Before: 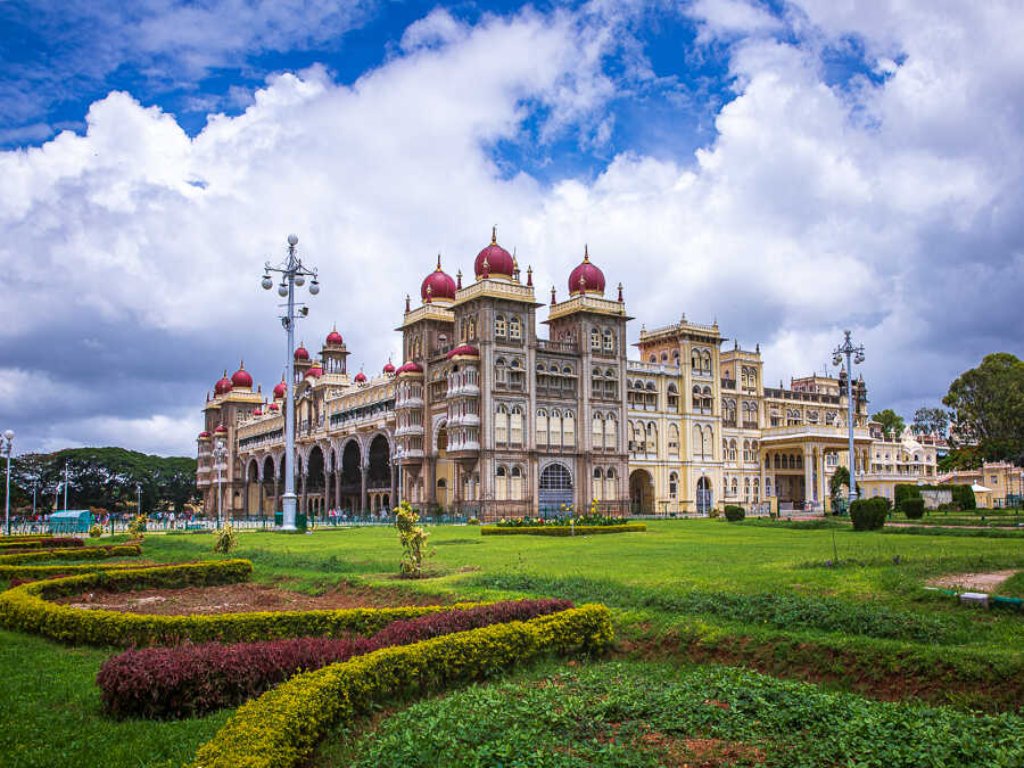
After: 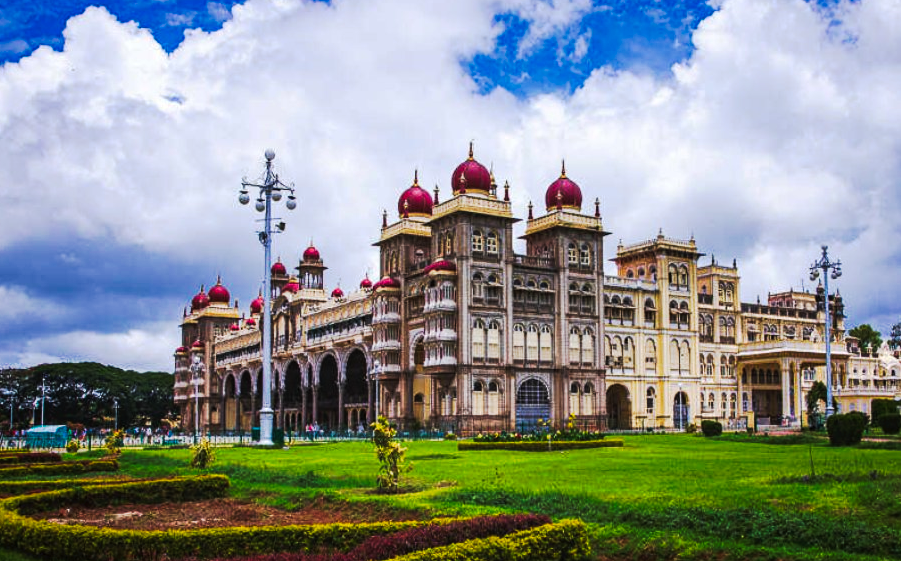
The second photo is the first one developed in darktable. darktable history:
tone curve: curves: ch0 [(0, 0) (0.003, 0.006) (0.011, 0.011) (0.025, 0.02) (0.044, 0.032) (0.069, 0.035) (0.1, 0.046) (0.136, 0.063) (0.177, 0.089) (0.224, 0.12) (0.277, 0.16) (0.335, 0.206) (0.399, 0.268) (0.468, 0.359) (0.543, 0.466) (0.623, 0.582) (0.709, 0.722) (0.801, 0.808) (0.898, 0.886) (1, 1)], preserve colors none
crop and rotate: left 2.324%, top 11.095%, right 9.637%, bottom 15.739%
